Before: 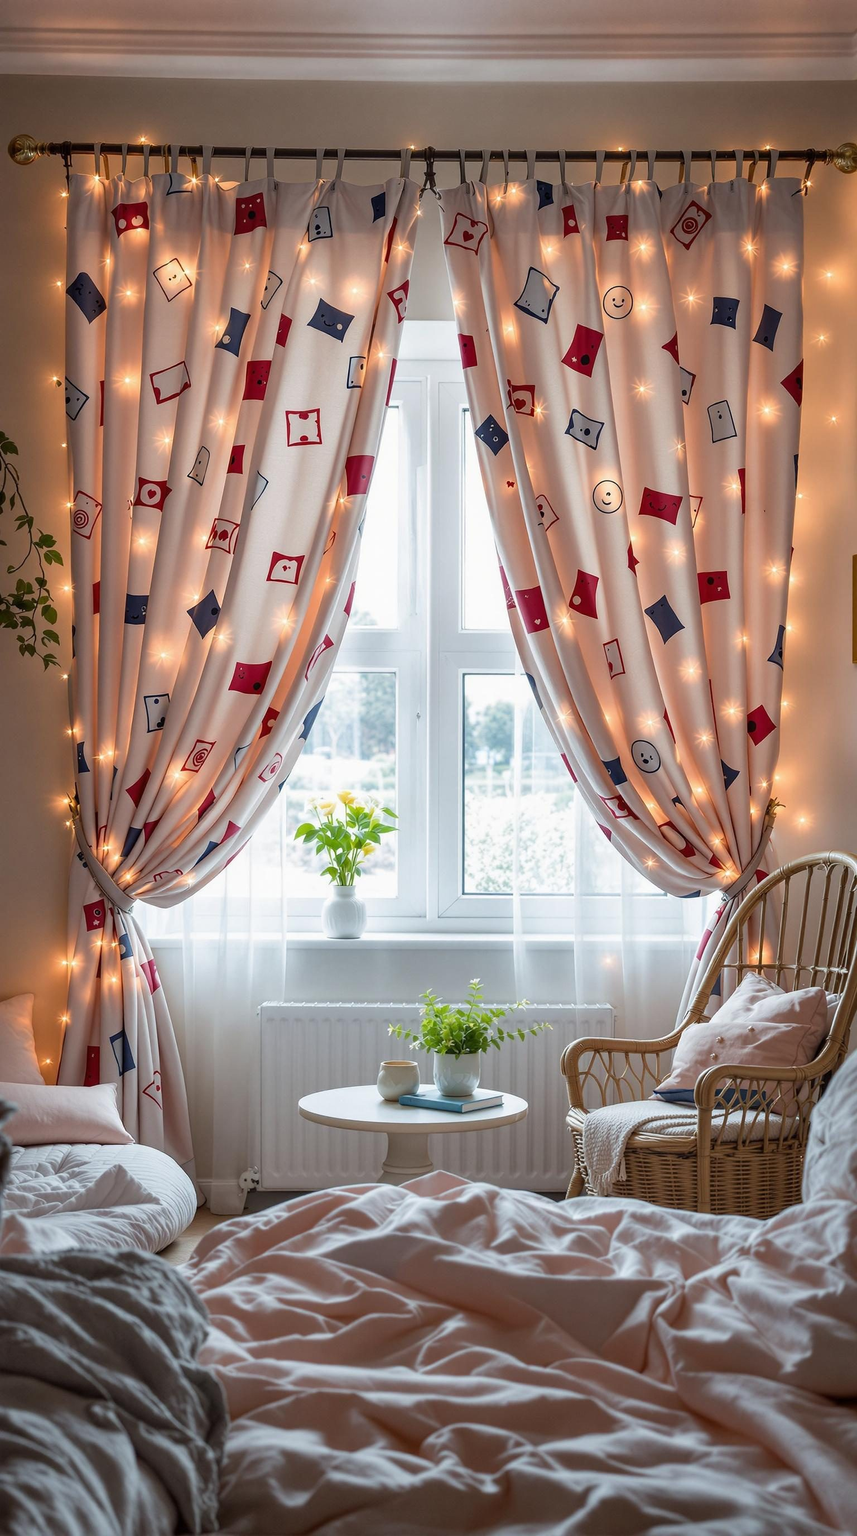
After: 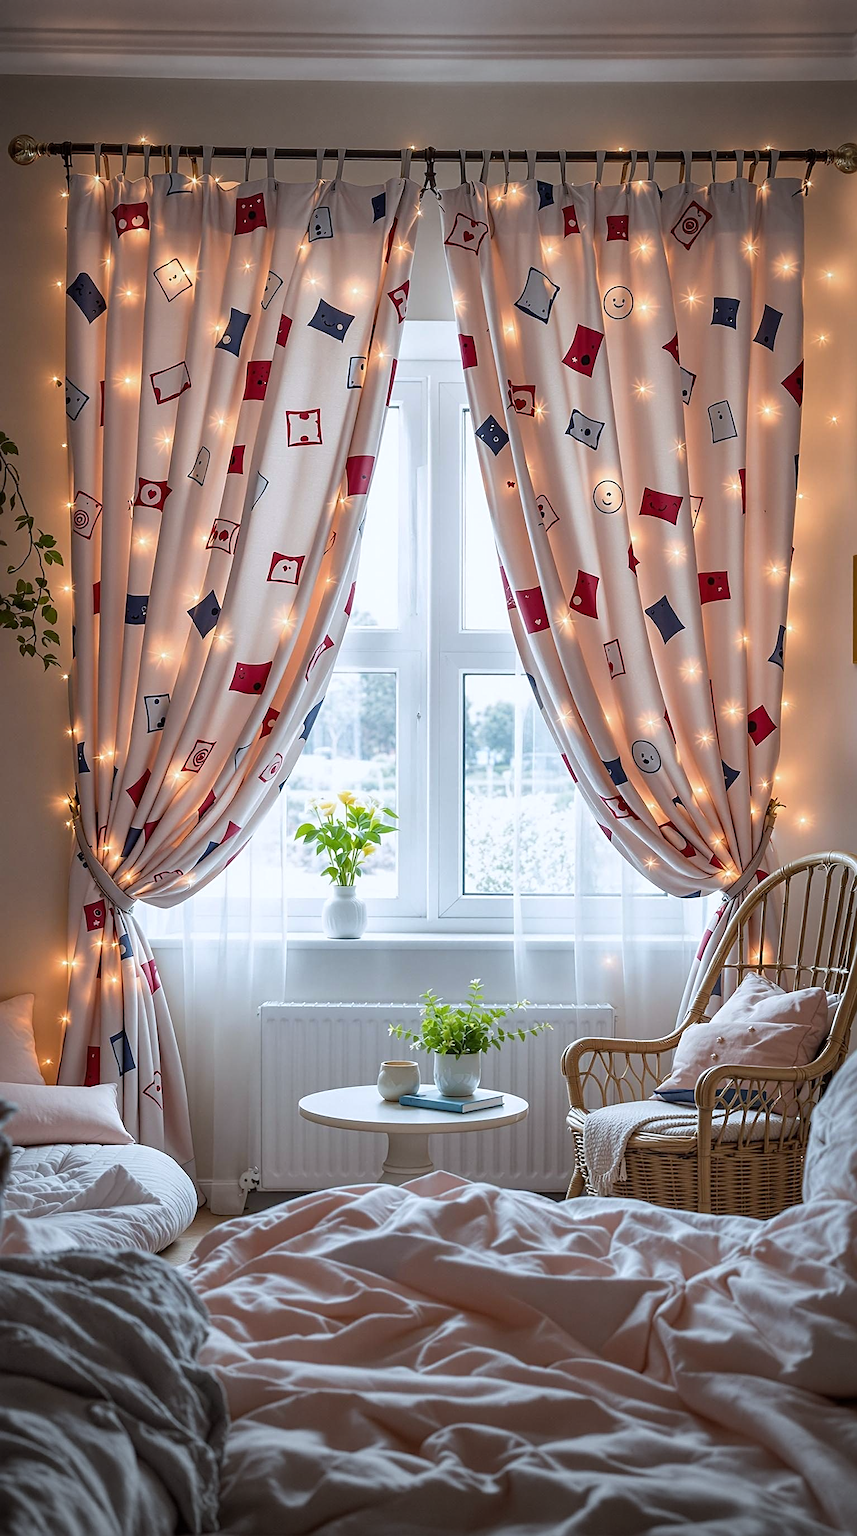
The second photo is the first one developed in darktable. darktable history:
sharpen: radius 2.767
white balance: red 0.974, blue 1.044
vignetting: width/height ratio 1.094
